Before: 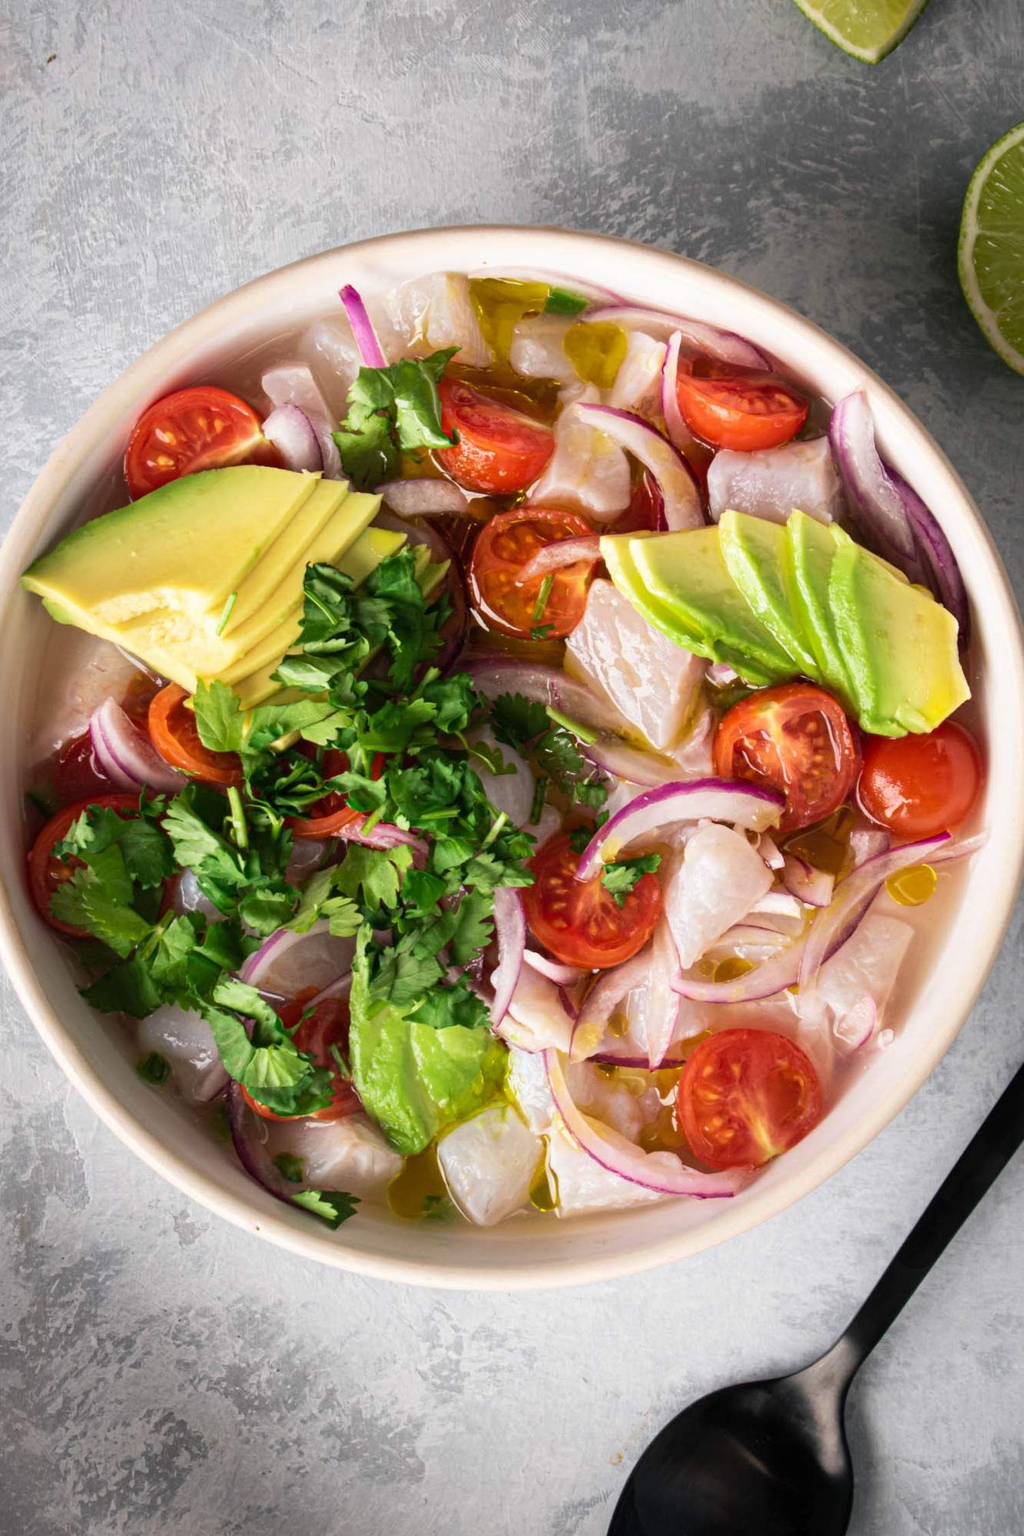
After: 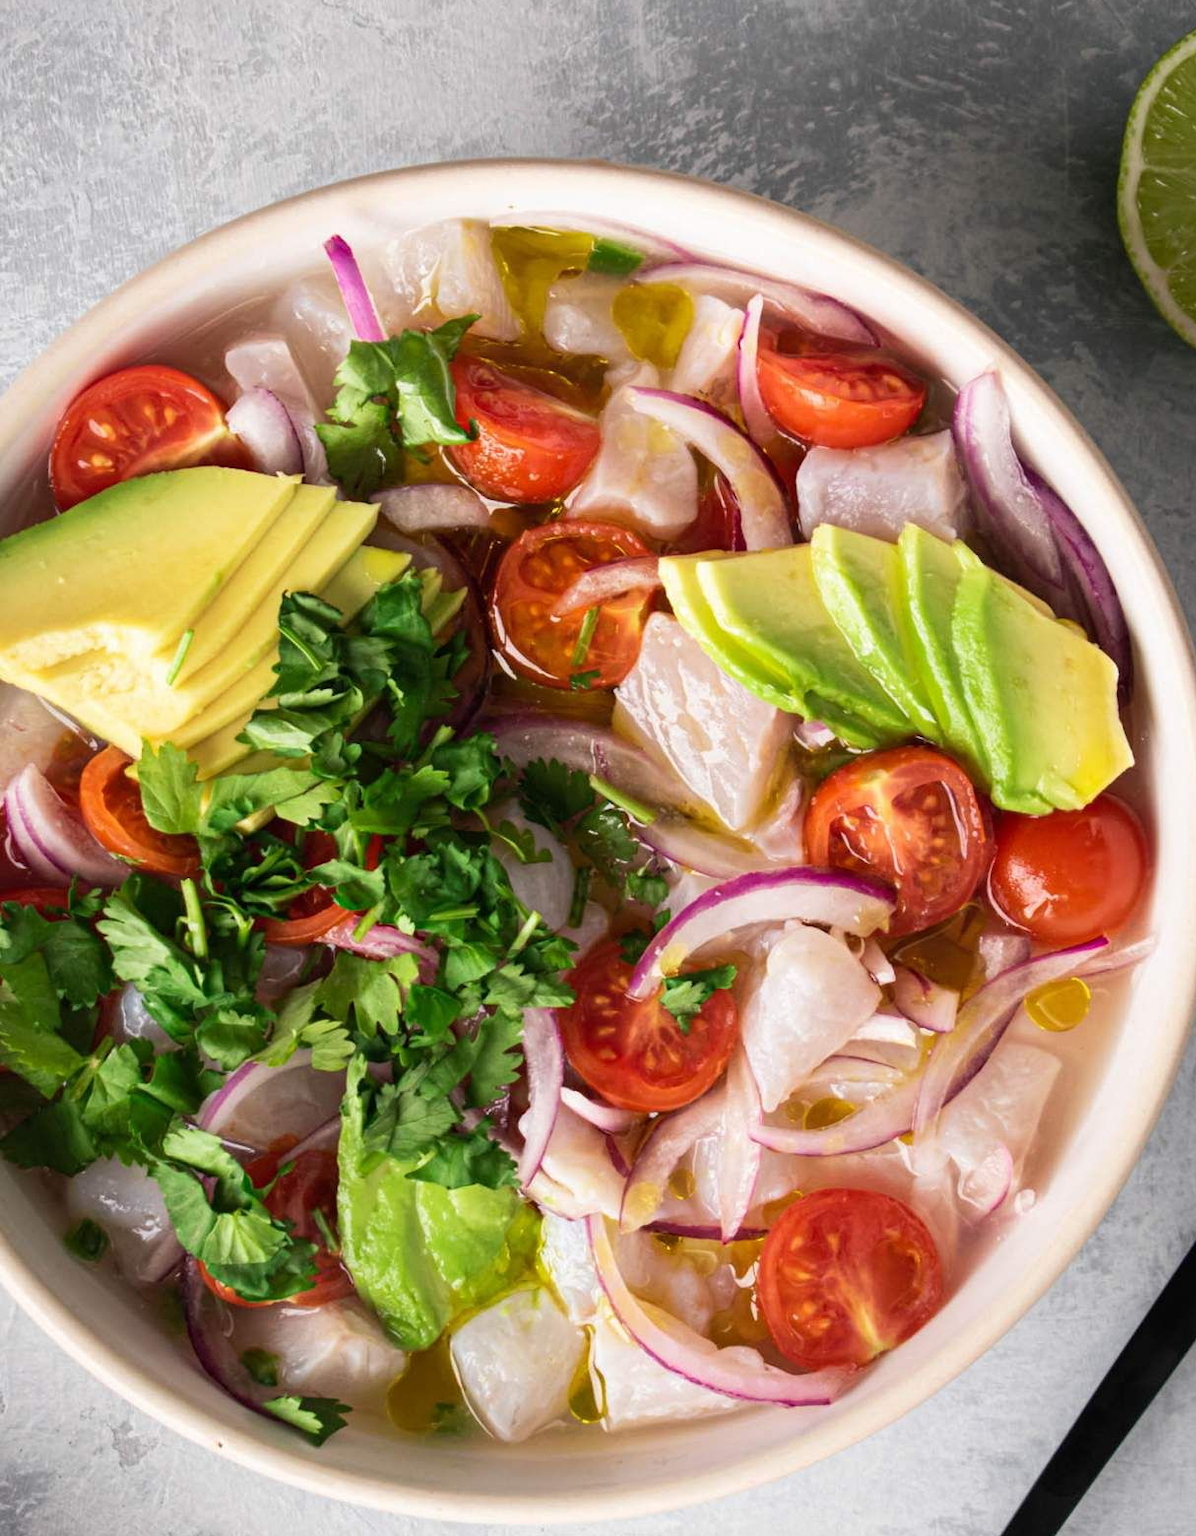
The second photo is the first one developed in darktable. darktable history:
crop: left 8.426%, top 6.602%, bottom 15.289%
